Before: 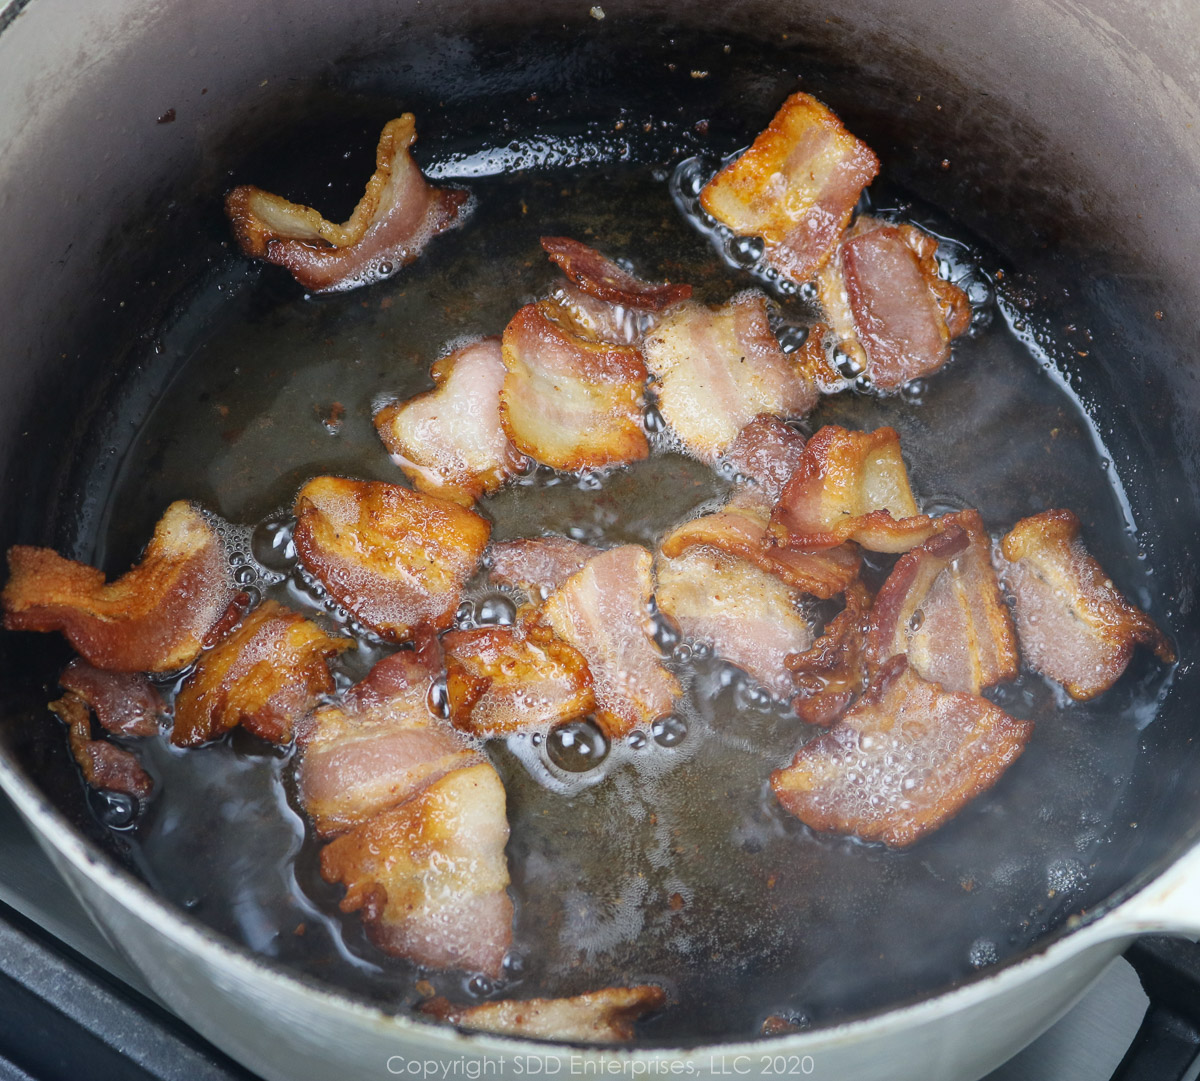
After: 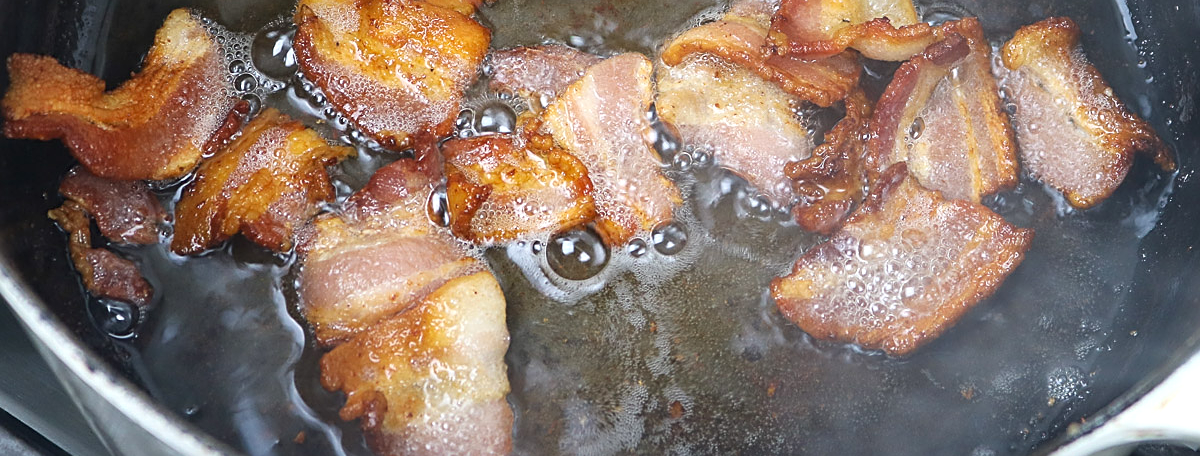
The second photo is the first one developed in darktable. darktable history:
sharpen: on, module defaults
exposure: exposure 0.3 EV, compensate highlight preservation false
crop: top 45.551%, bottom 12.262%
